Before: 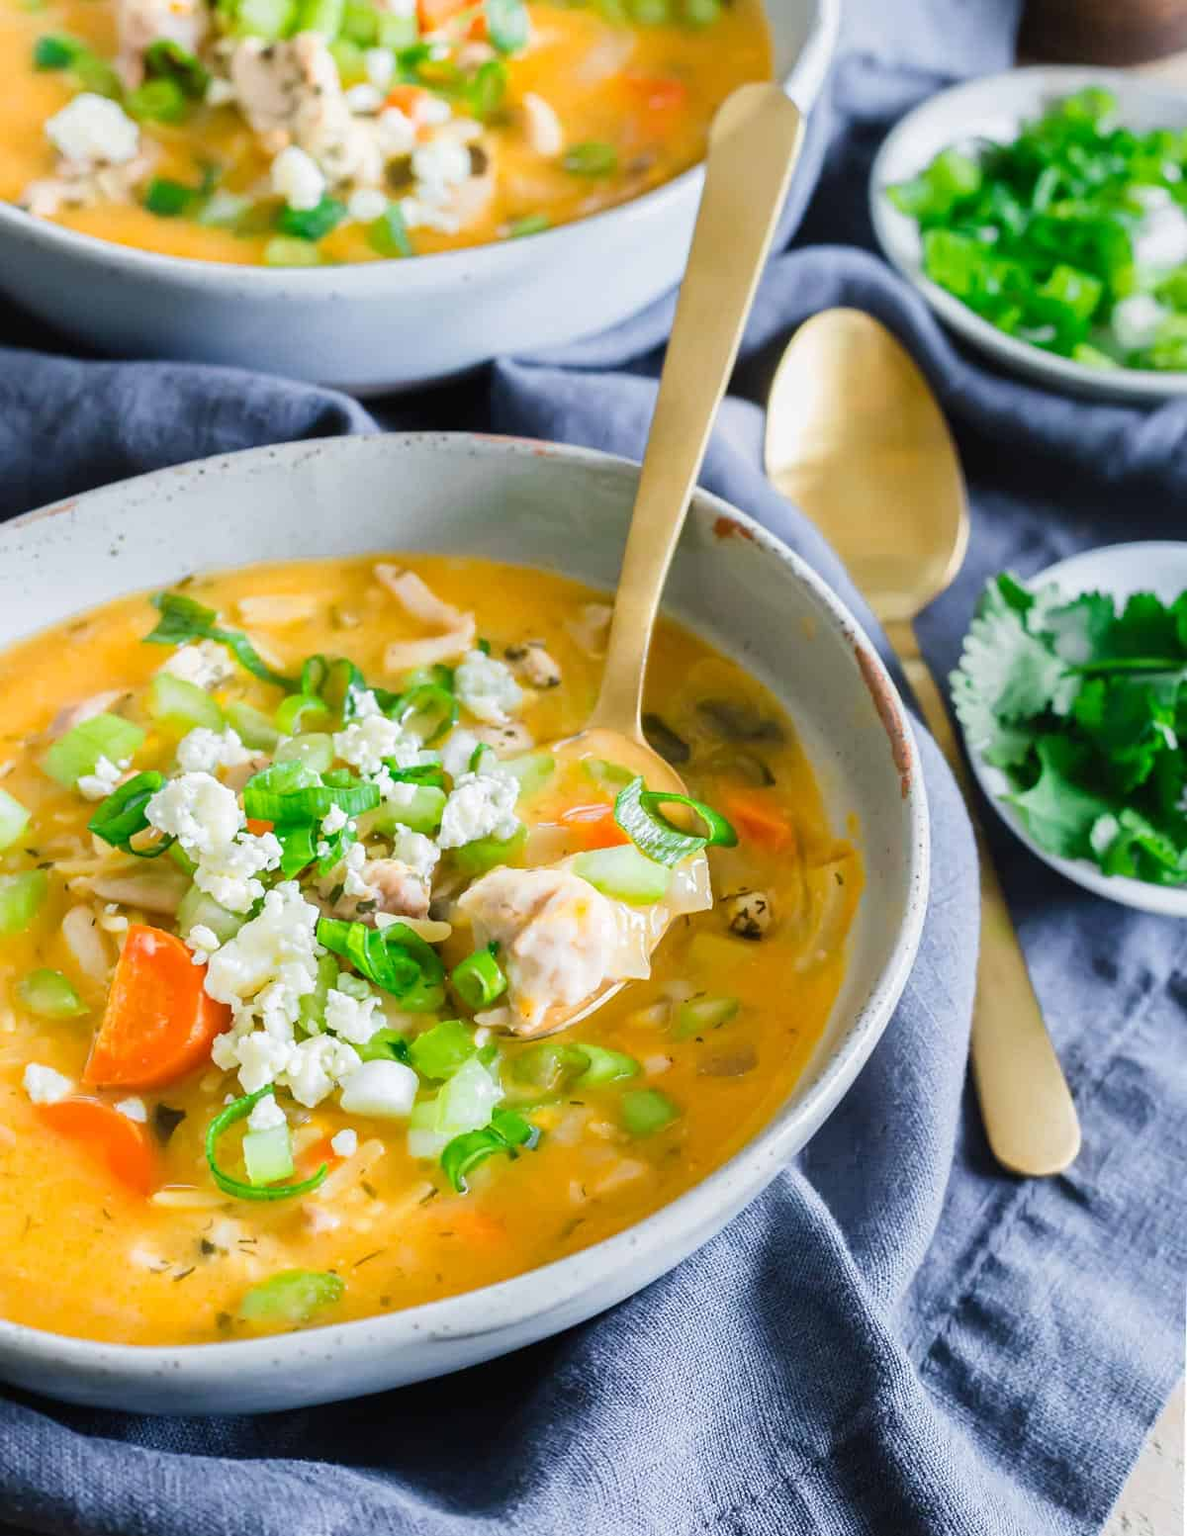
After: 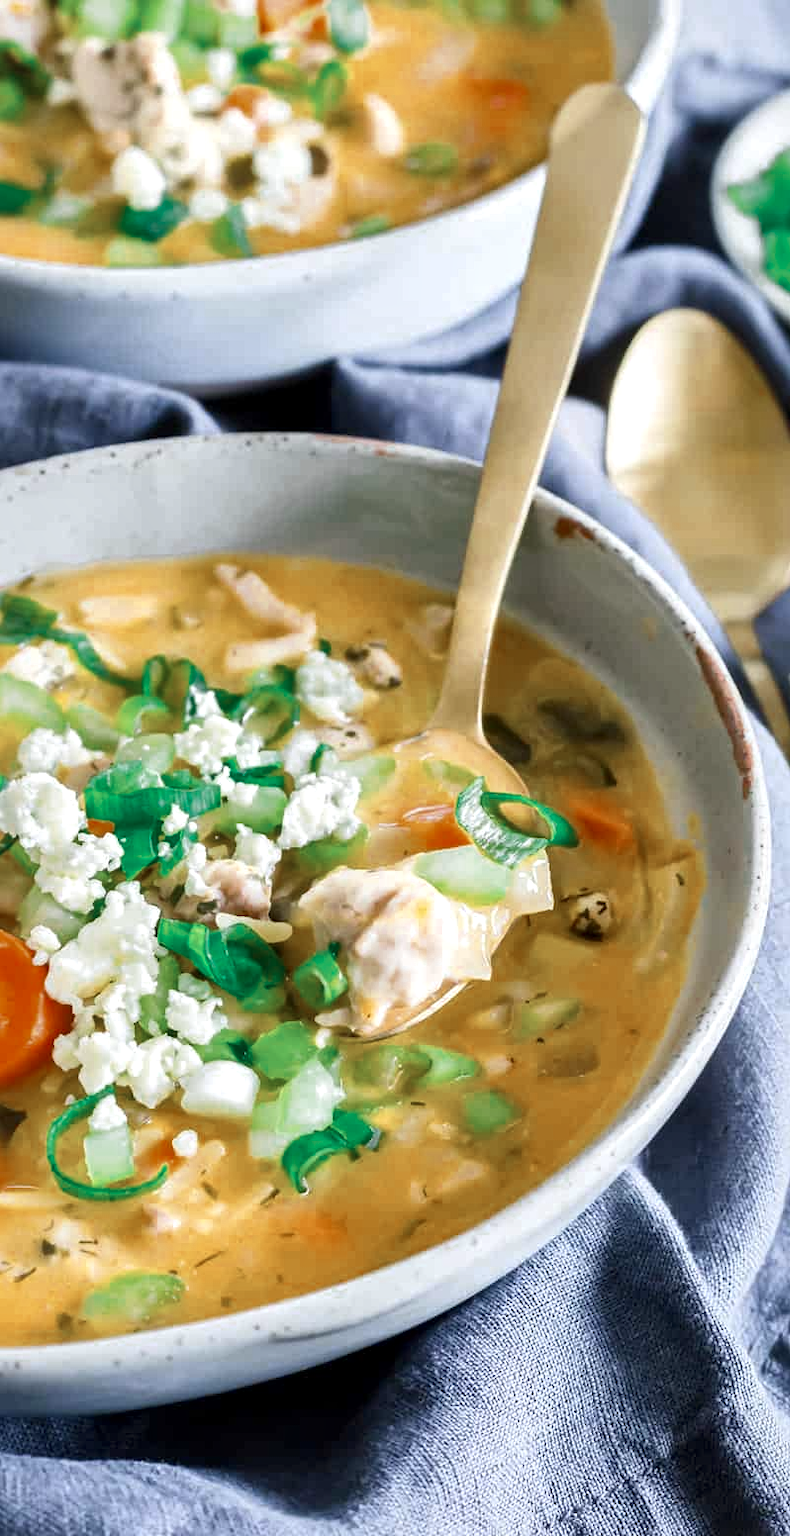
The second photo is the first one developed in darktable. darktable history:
color zones: curves: ch0 [(0, 0.5) (0.125, 0.4) (0.25, 0.5) (0.375, 0.4) (0.5, 0.4) (0.625, 0.6) (0.75, 0.6) (0.875, 0.5)]; ch1 [(0, 0.35) (0.125, 0.45) (0.25, 0.35) (0.375, 0.35) (0.5, 0.35) (0.625, 0.35) (0.75, 0.45) (0.875, 0.35)]; ch2 [(0, 0.6) (0.125, 0.5) (0.25, 0.5) (0.375, 0.6) (0.5, 0.6) (0.625, 0.5) (0.75, 0.5) (0.875, 0.5)]
crop and rotate: left 13.472%, right 19.913%
local contrast: mode bilateral grid, contrast 26, coarseness 60, detail 151%, midtone range 0.2
